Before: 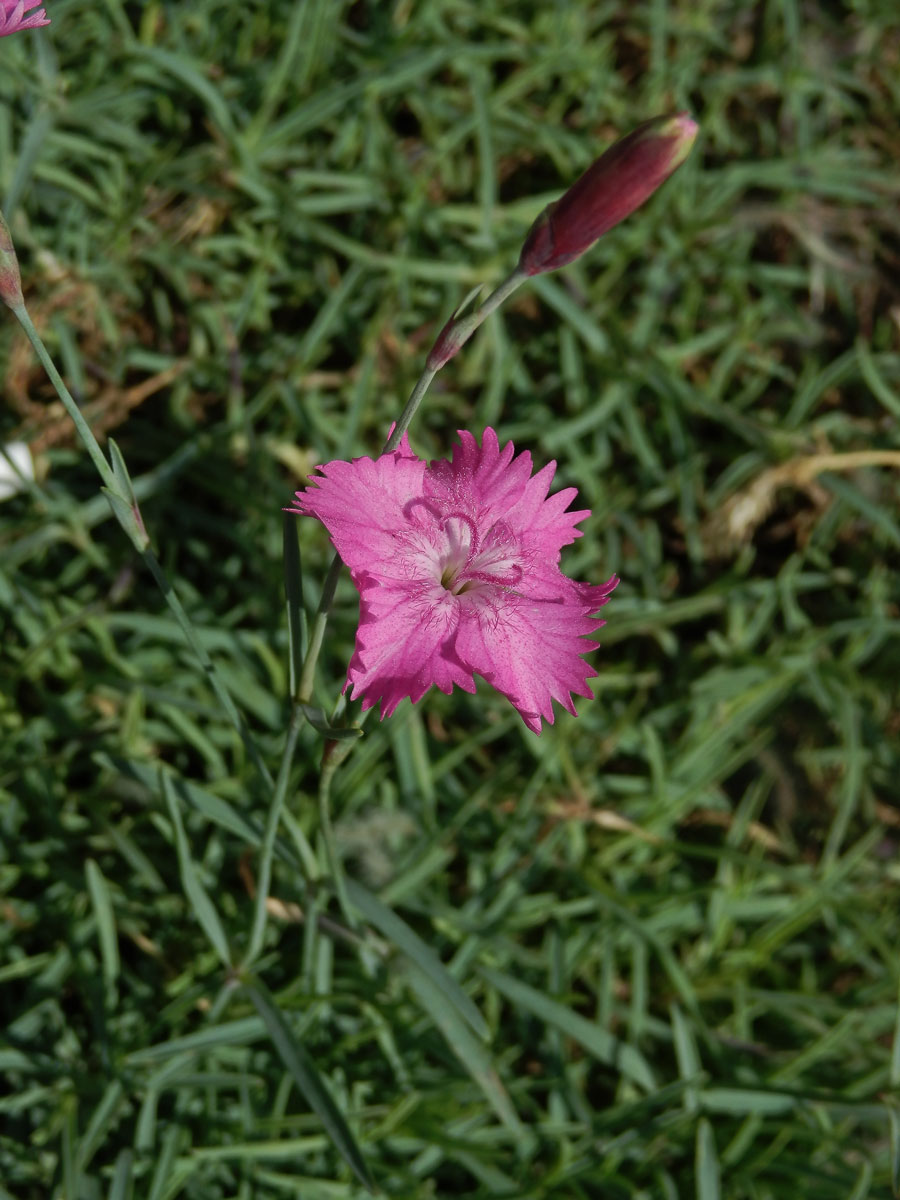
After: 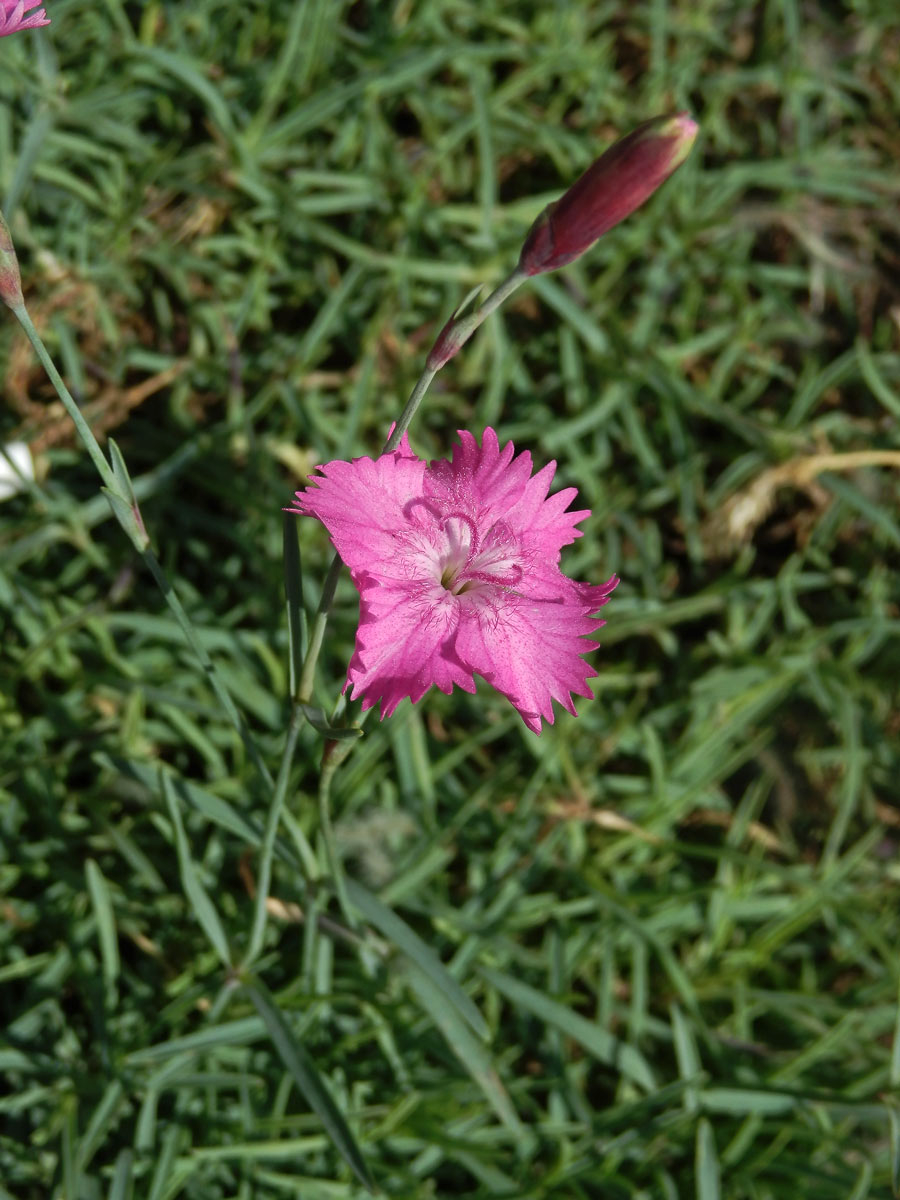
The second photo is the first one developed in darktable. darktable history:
exposure: exposure 0.377 EV, compensate exposure bias true, compensate highlight preservation false
